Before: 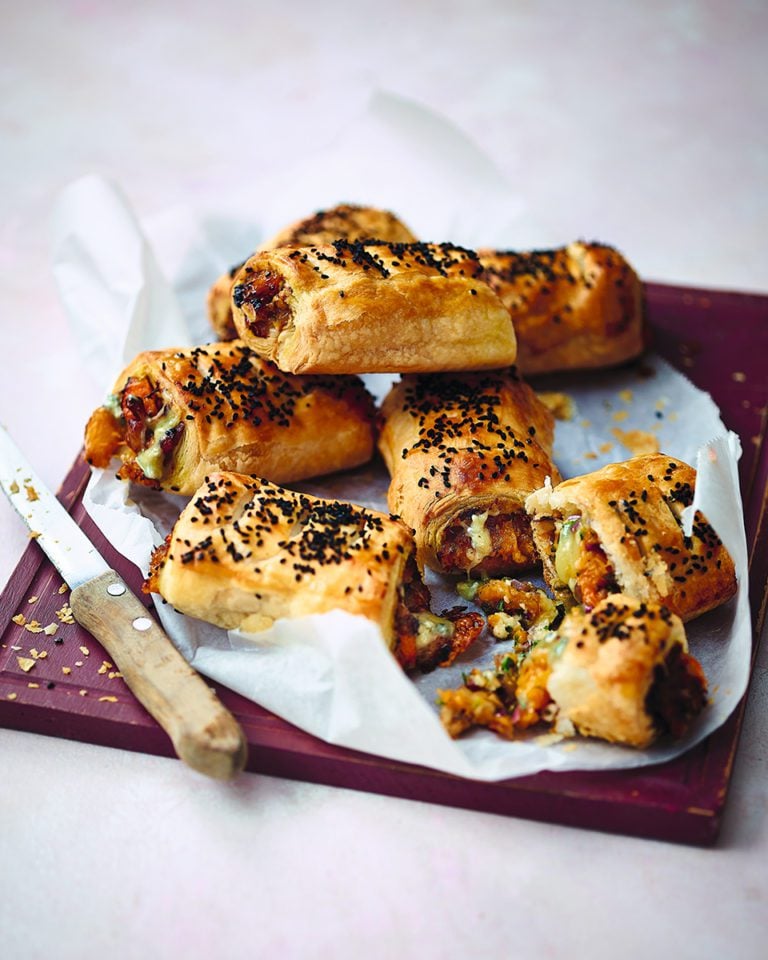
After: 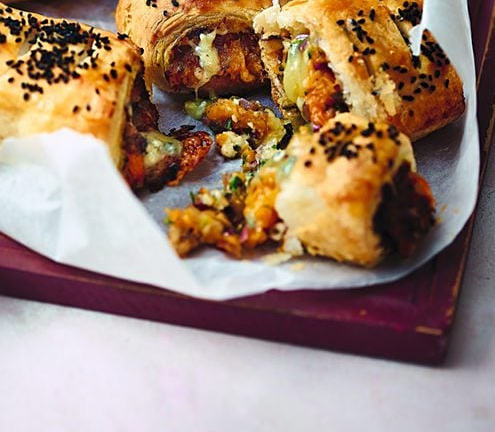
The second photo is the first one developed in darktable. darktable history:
sharpen: amount 0.215
crop and rotate: left 35.422%, top 50.155%, bottom 4.837%
